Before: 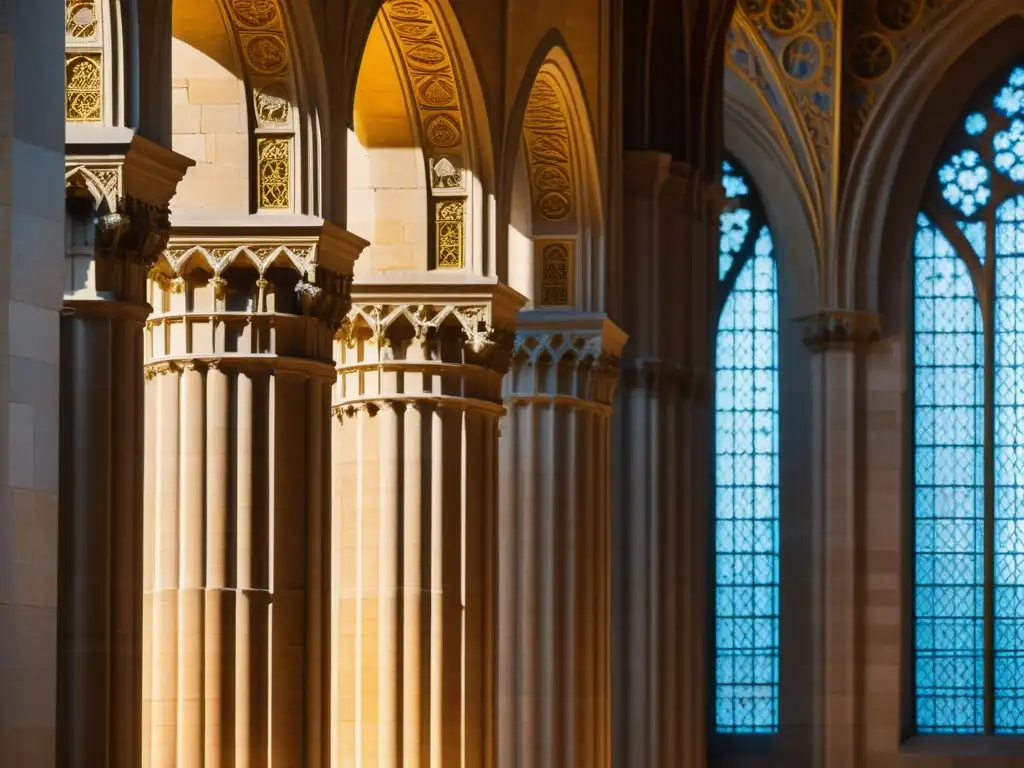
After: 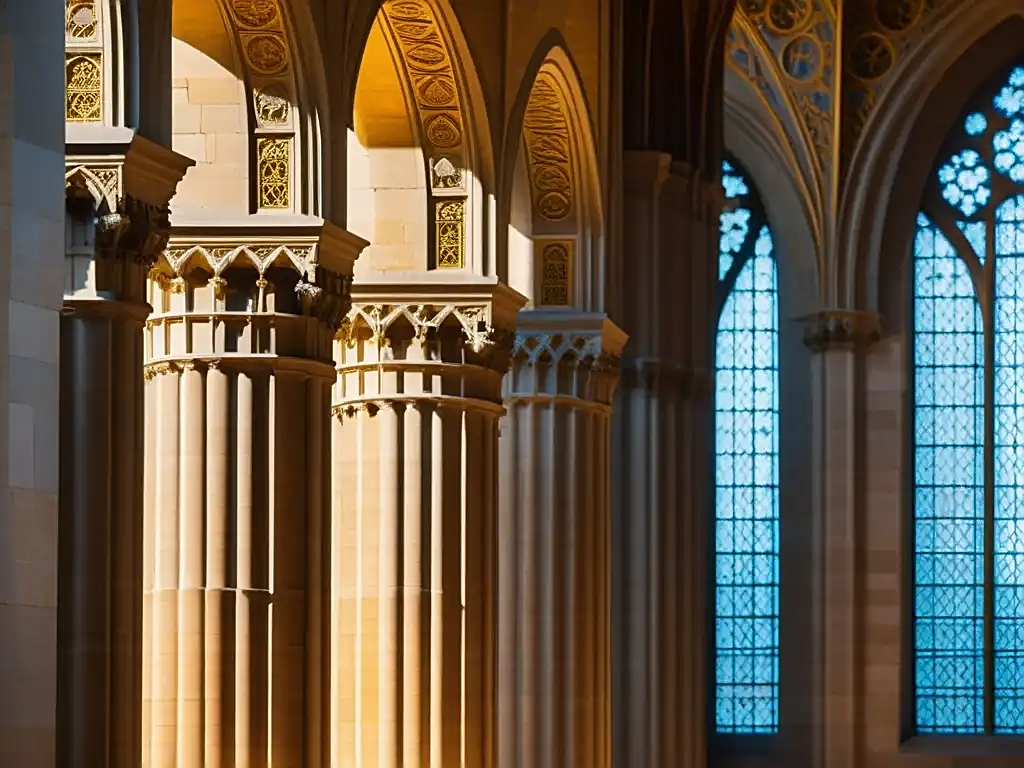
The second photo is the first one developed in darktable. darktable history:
sharpen: on, module defaults
exposure: compensate highlight preservation false
contrast equalizer: y [[0.5 ×6], [0.5 ×6], [0.5, 0.5, 0.501, 0.545, 0.707, 0.863], [0 ×6], [0 ×6]]
